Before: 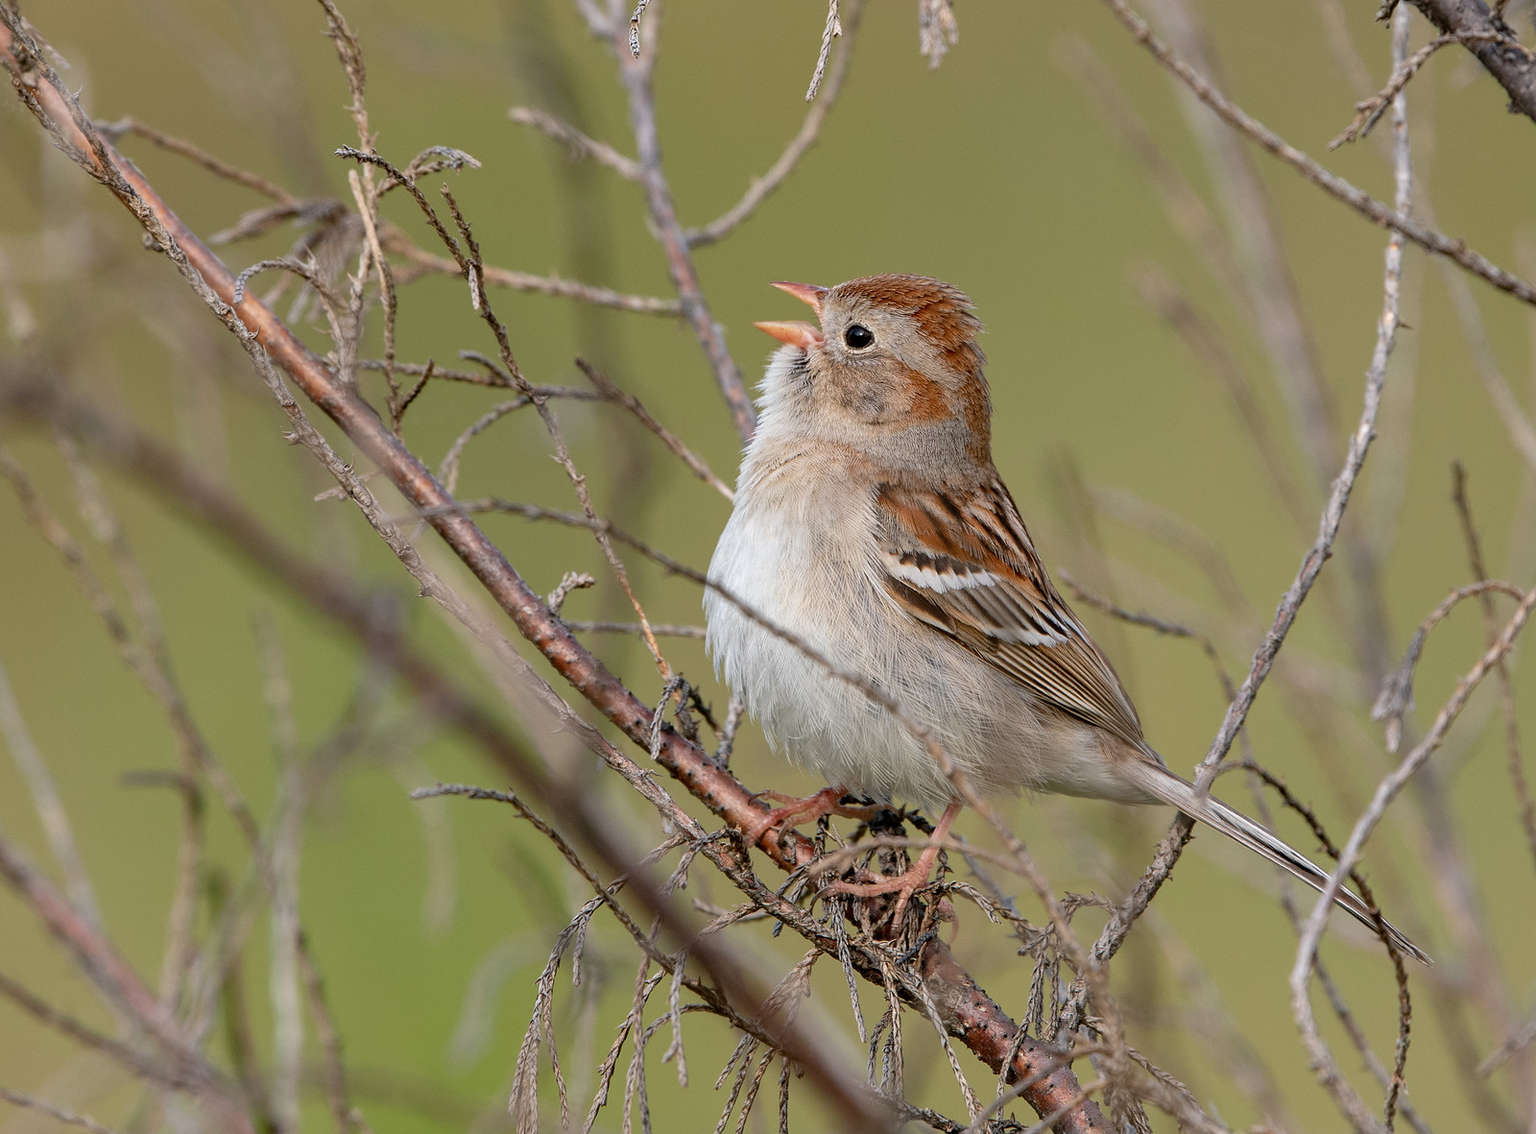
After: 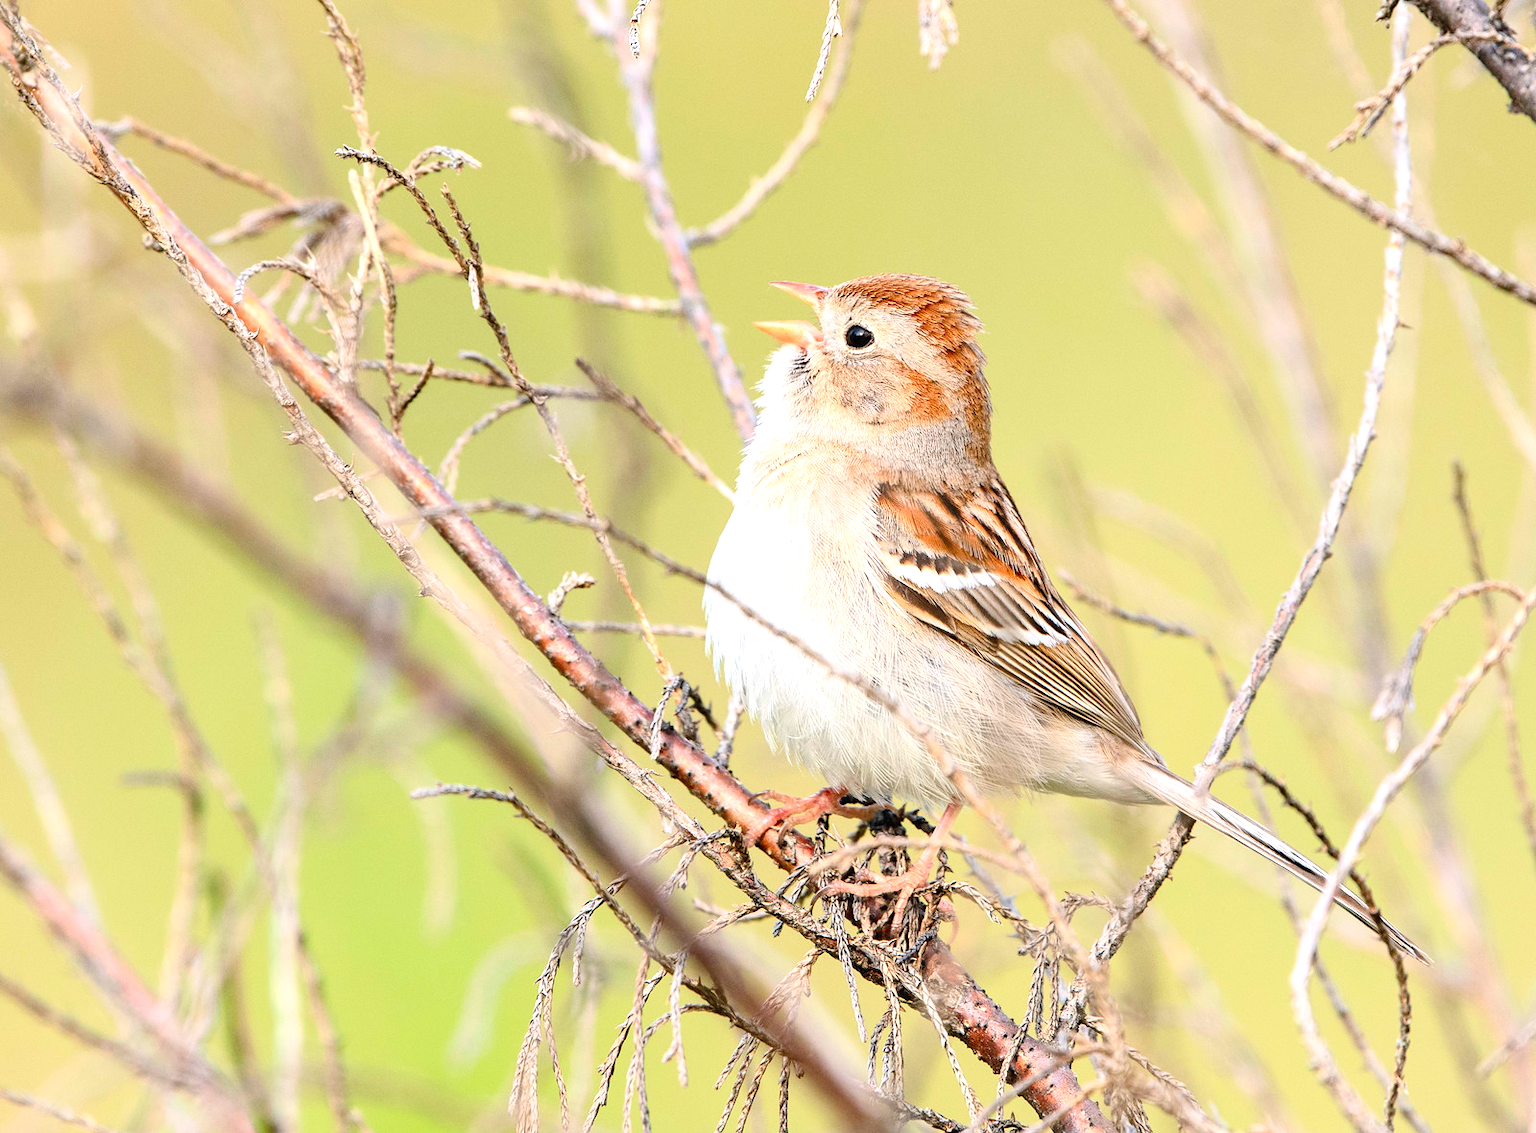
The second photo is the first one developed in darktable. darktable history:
exposure: black level correction 0, exposure 1.2 EV, compensate highlight preservation false
contrast brightness saturation: contrast 0.2, brightness 0.16, saturation 0.22
